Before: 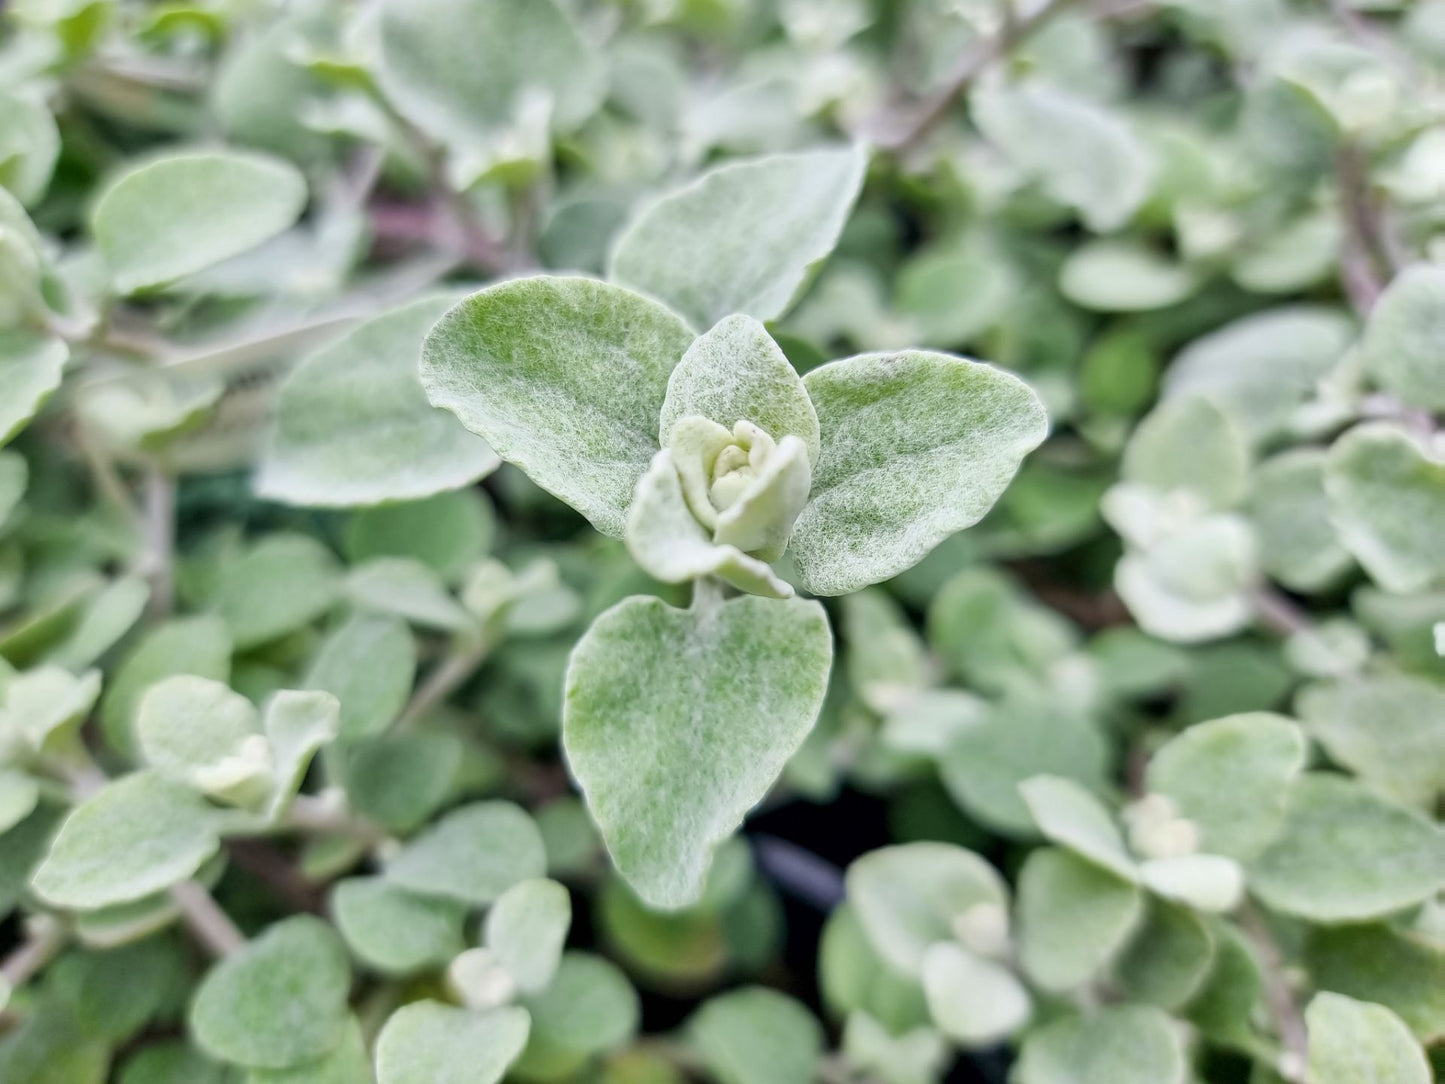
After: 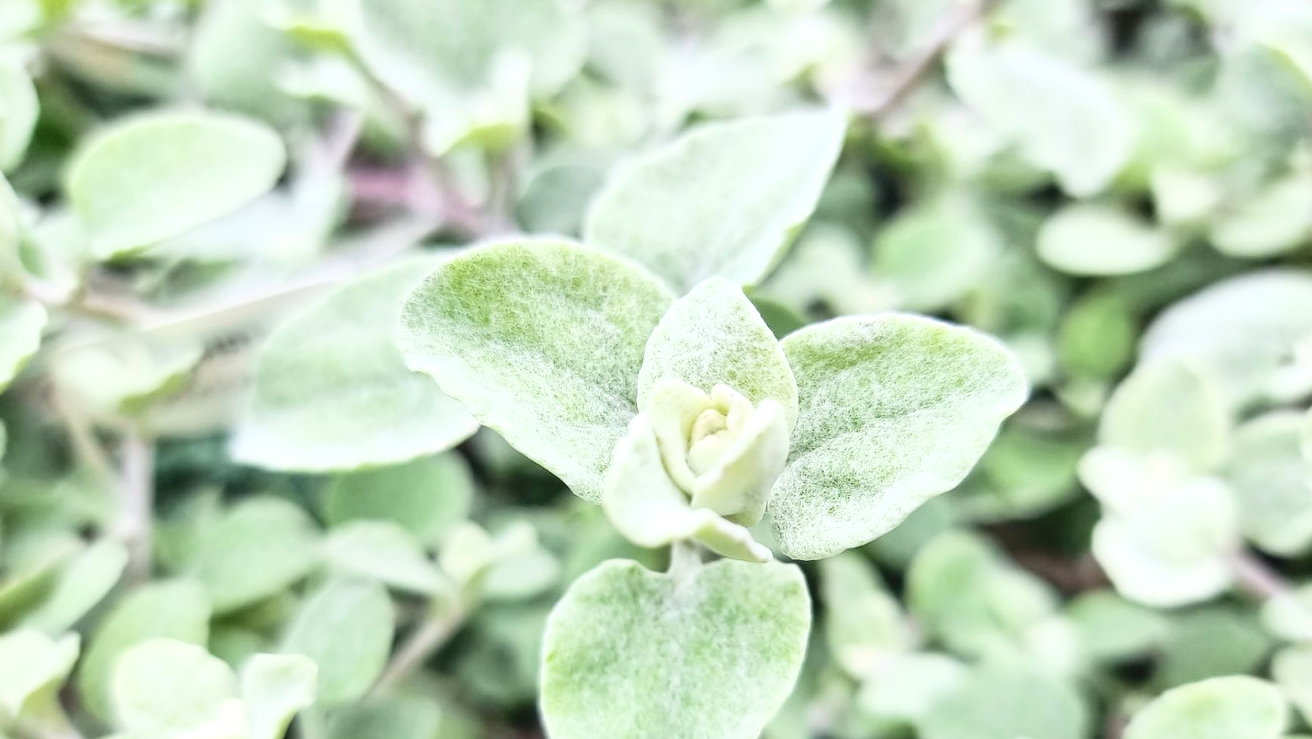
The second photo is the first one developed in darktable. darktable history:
crop: left 1.547%, top 3.368%, right 7.624%, bottom 28.448%
tone curve: curves: ch0 [(0, 0) (0.003, 0.047) (0.011, 0.047) (0.025, 0.049) (0.044, 0.051) (0.069, 0.055) (0.1, 0.066) (0.136, 0.089) (0.177, 0.12) (0.224, 0.155) (0.277, 0.205) (0.335, 0.281) (0.399, 0.37) (0.468, 0.47) (0.543, 0.574) (0.623, 0.687) (0.709, 0.801) (0.801, 0.89) (0.898, 0.963) (1, 1)], color space Lab, independent channels, preserve colors none
contrast brightness saturation: contrast -0.159, brightness 0.049, saturation -0.124
exposure: black level correction 0, exposure 0.691 EV, compensate highlight preservation false
